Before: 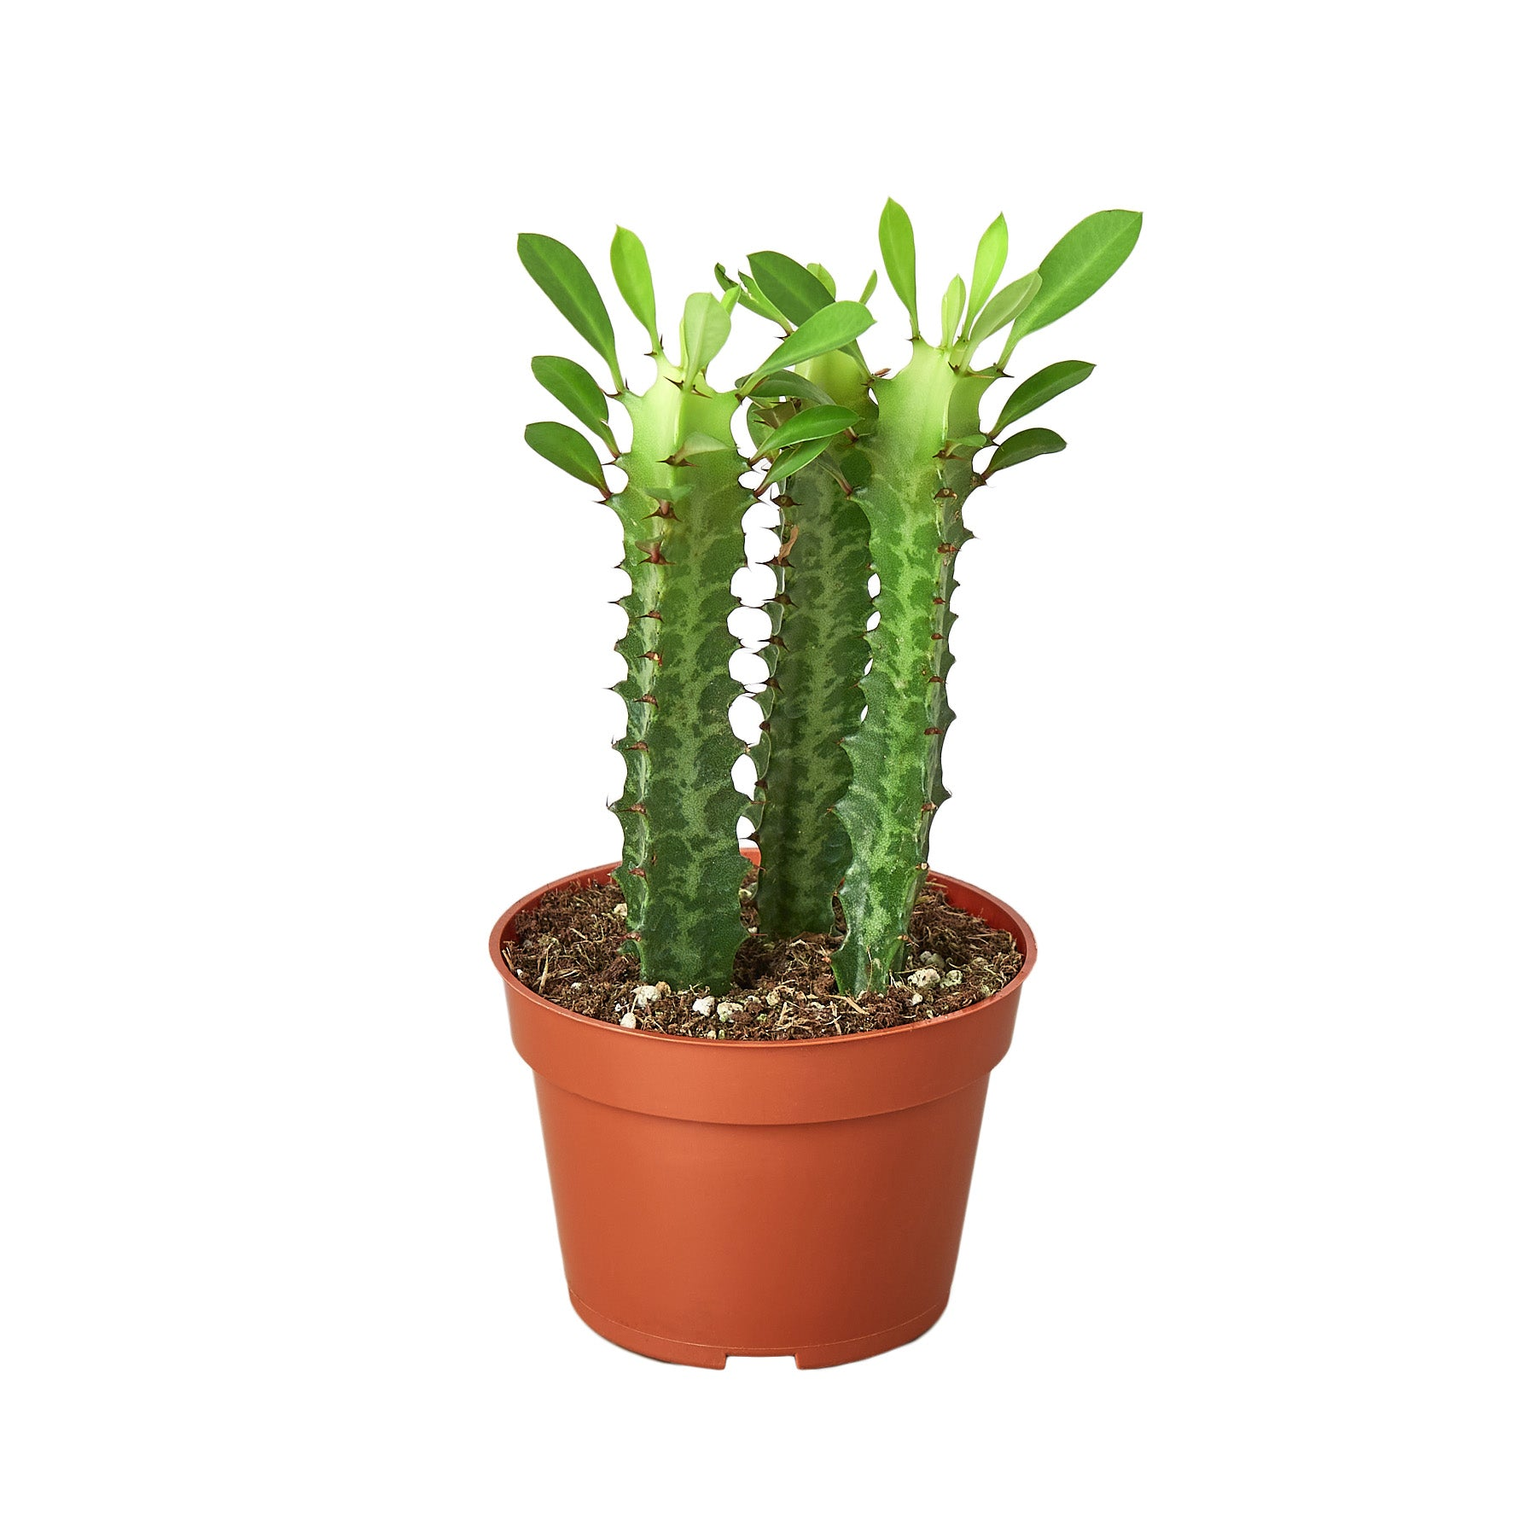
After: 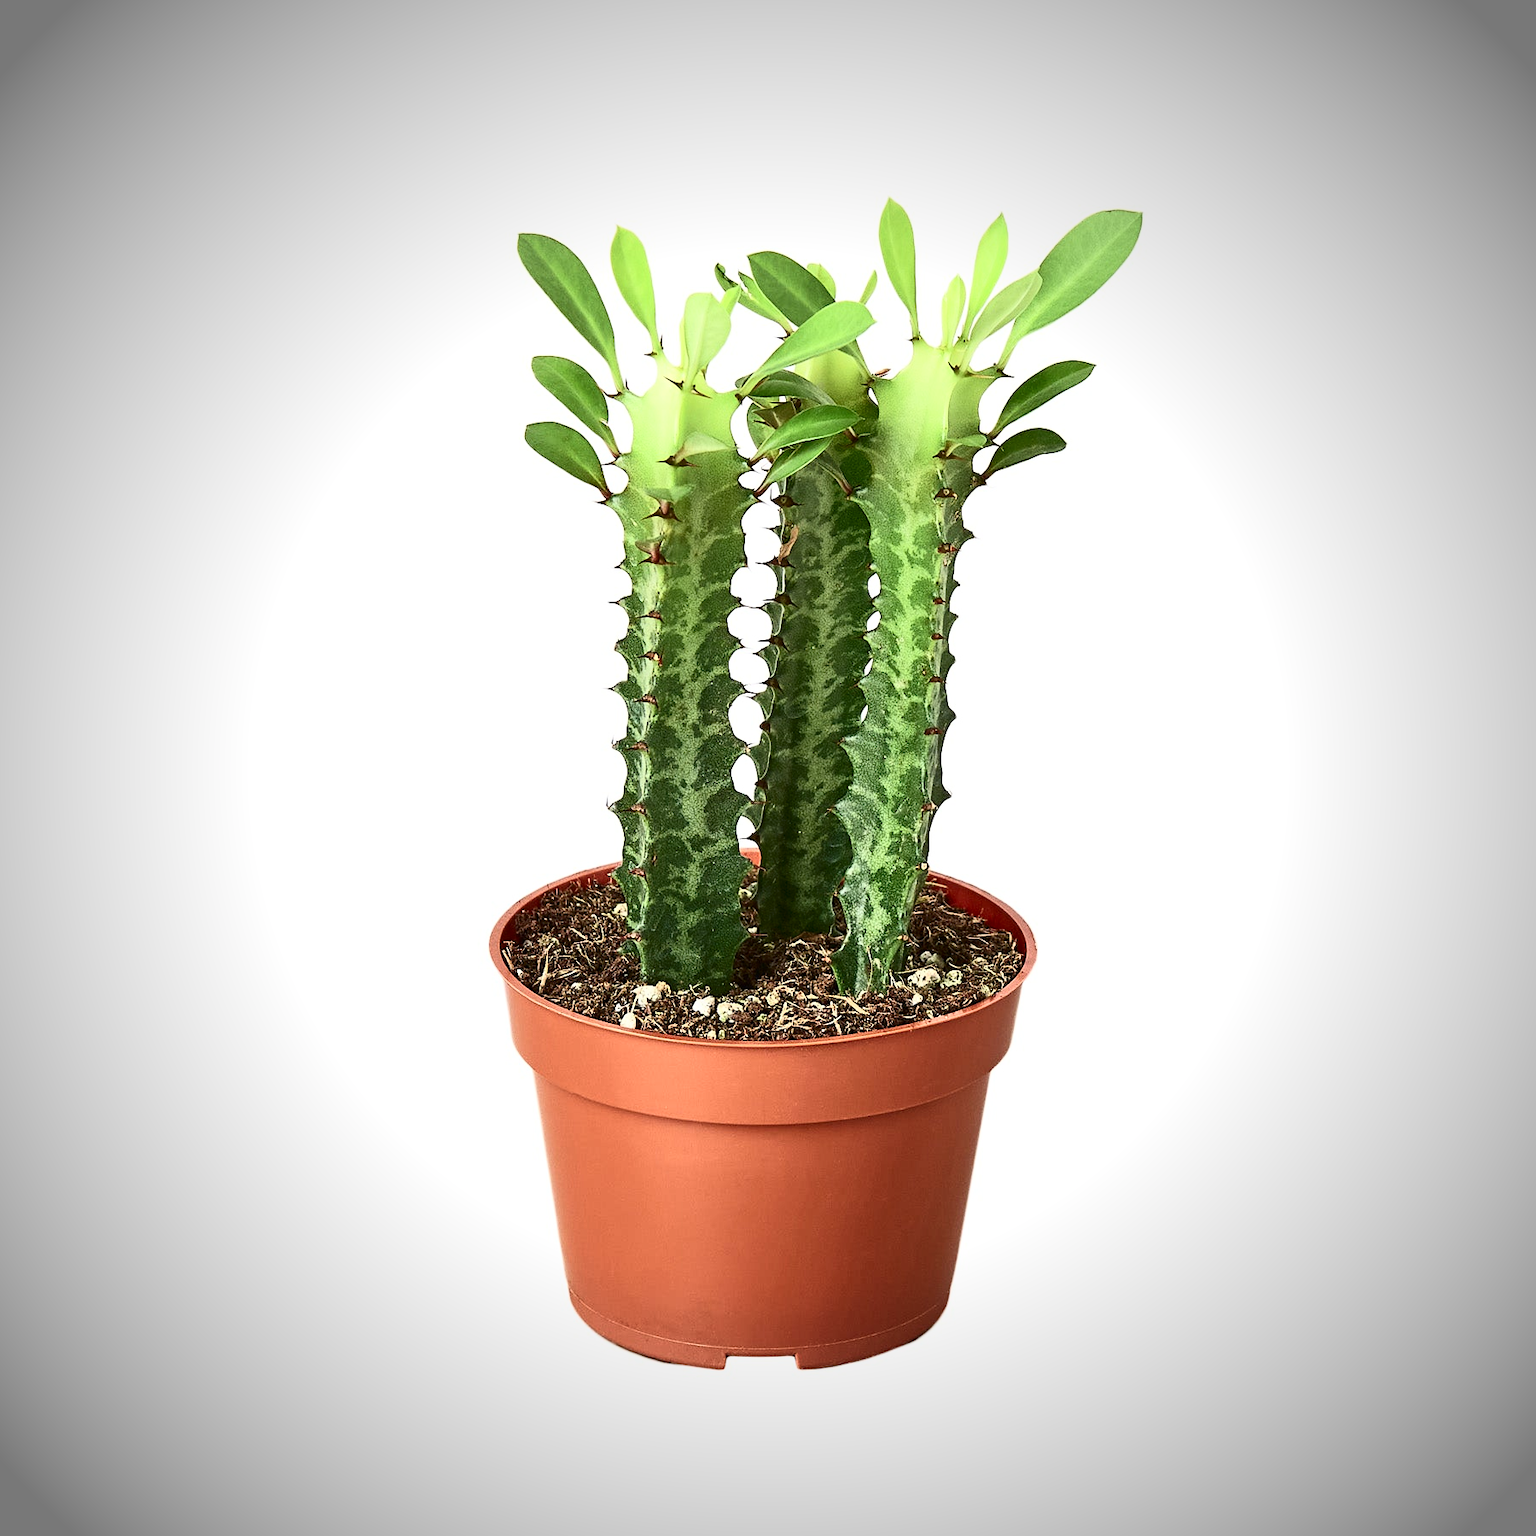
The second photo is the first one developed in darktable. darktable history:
vignetting: fall-off start 67.5%, fall-off radius 67.23%, brightness -0.813, automatic ratio true
tone equalizer: on, module defaults
contrast brightness saturation: contrast 0.39, brightness 0.1
